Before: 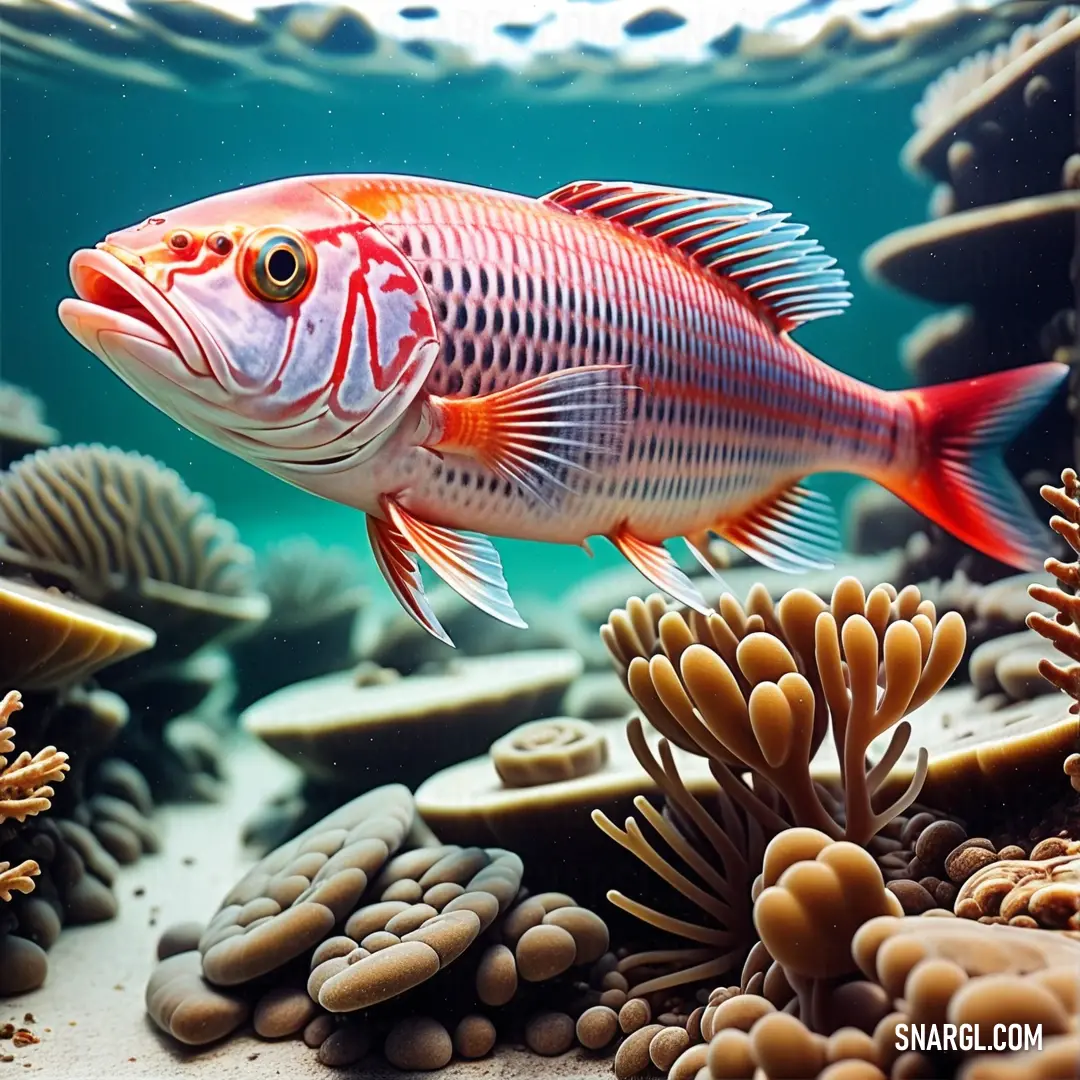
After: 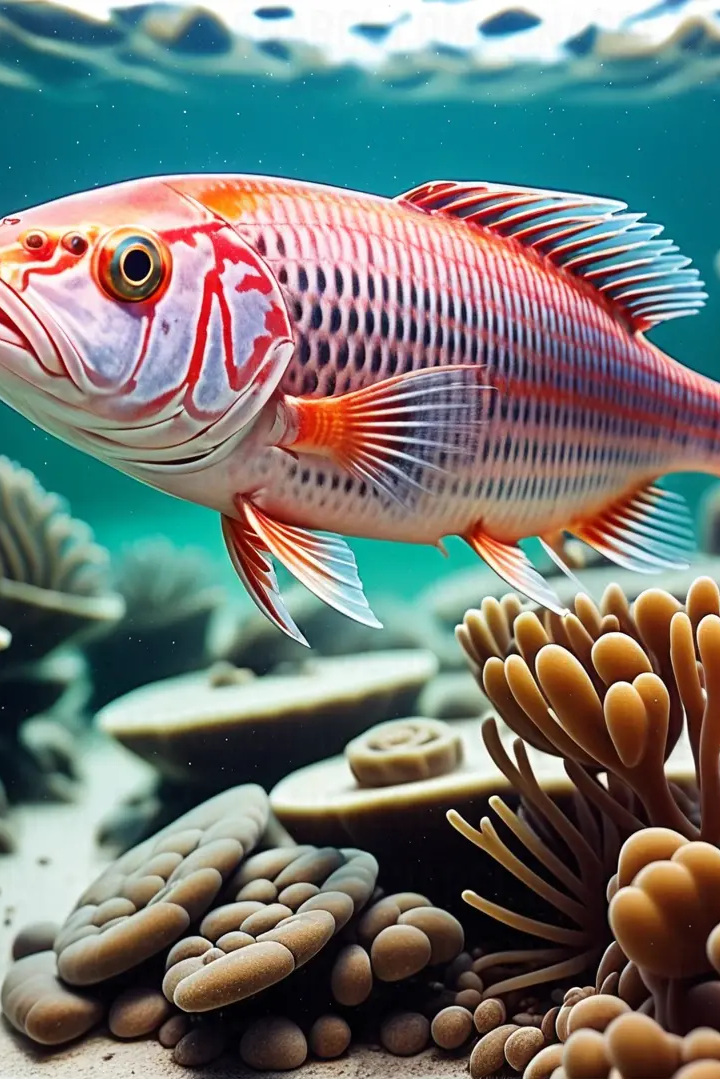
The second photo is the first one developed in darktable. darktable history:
crop and rotate: left 13.496%, right 19.792%
